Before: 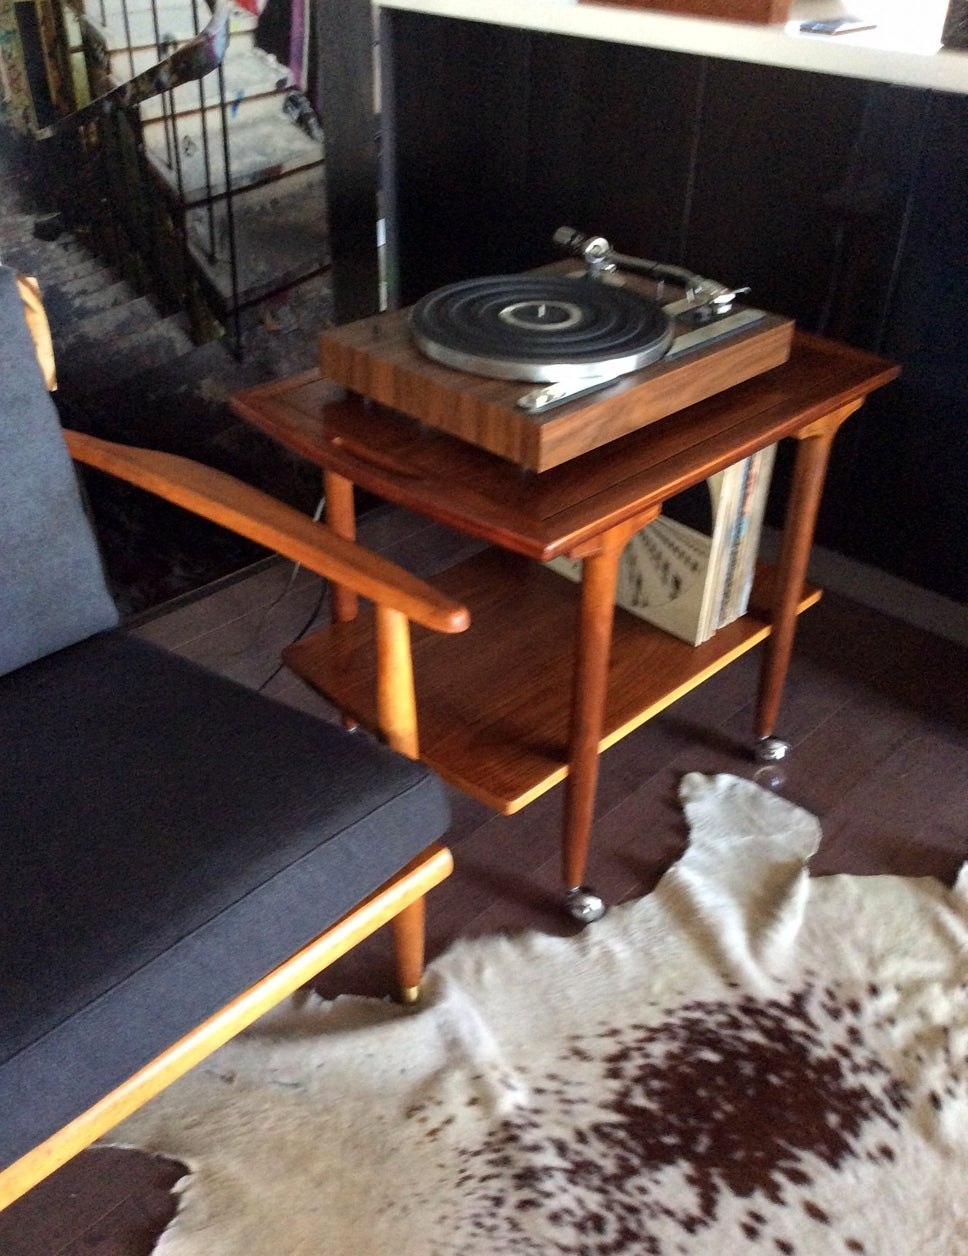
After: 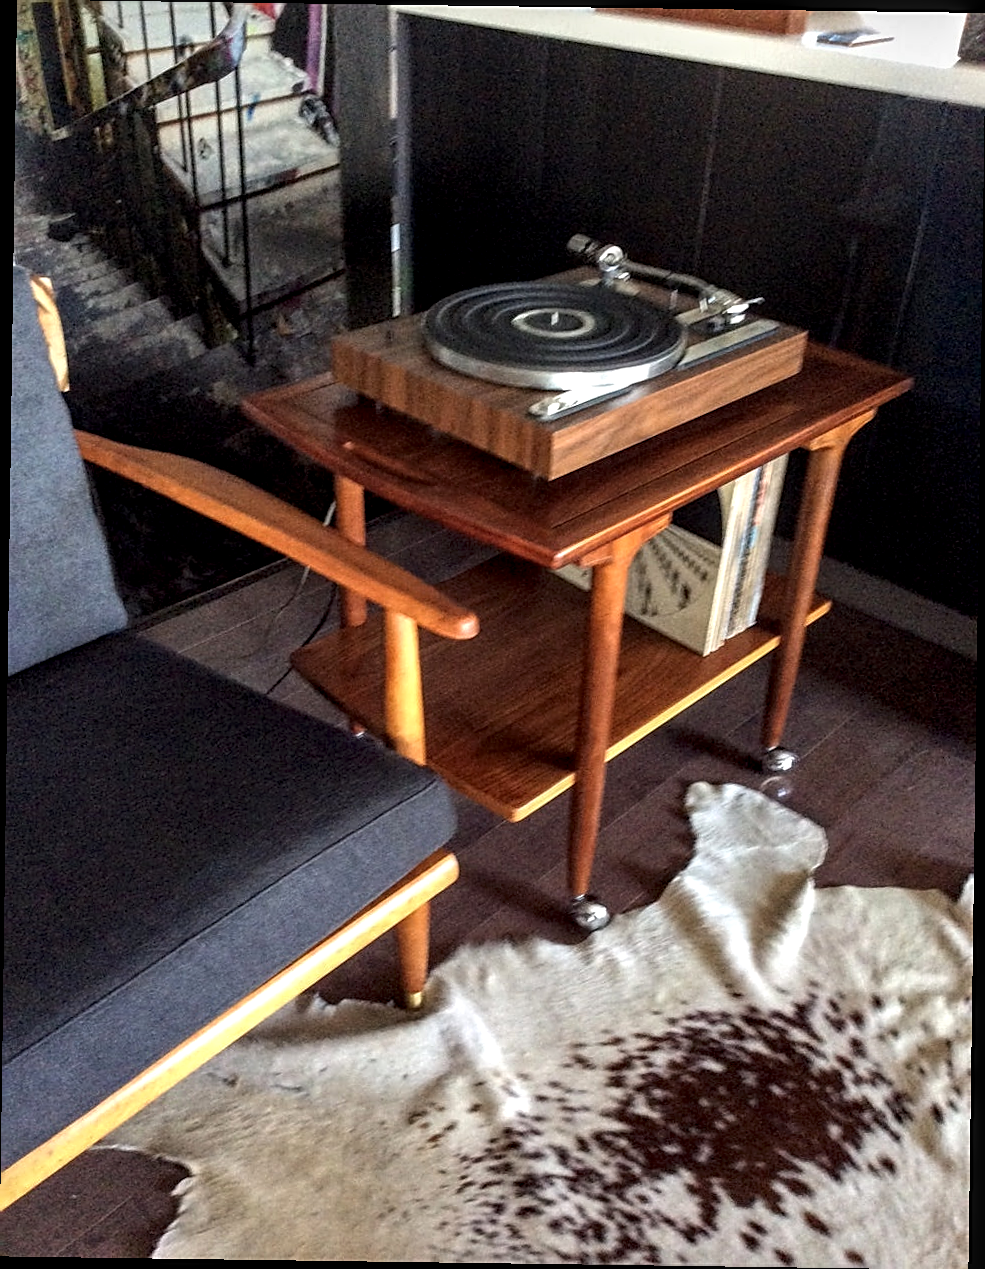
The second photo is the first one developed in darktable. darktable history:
sharpen: on, module defaults
rotate and perspective: rotation 0.8°, automatic cropping off
exposure: compensate highlight preservation false
local contrast: detail 150%
